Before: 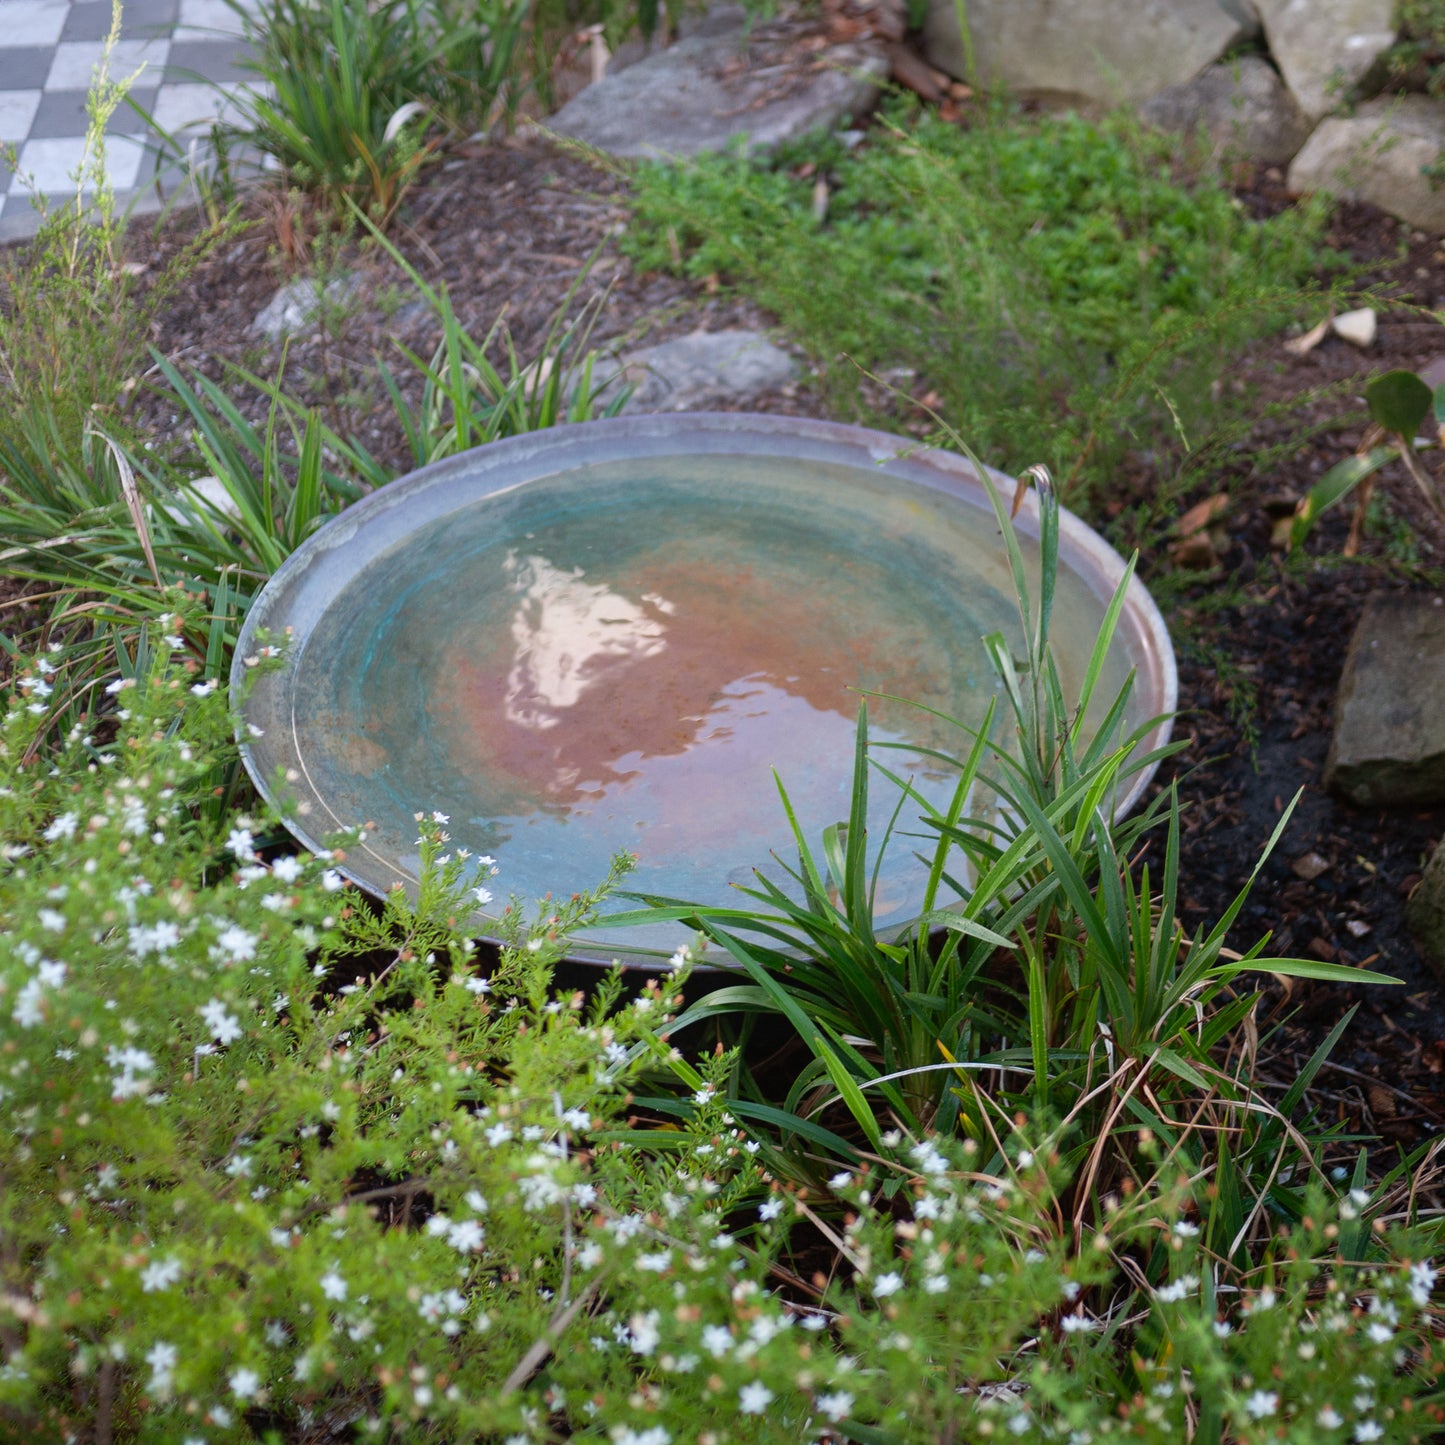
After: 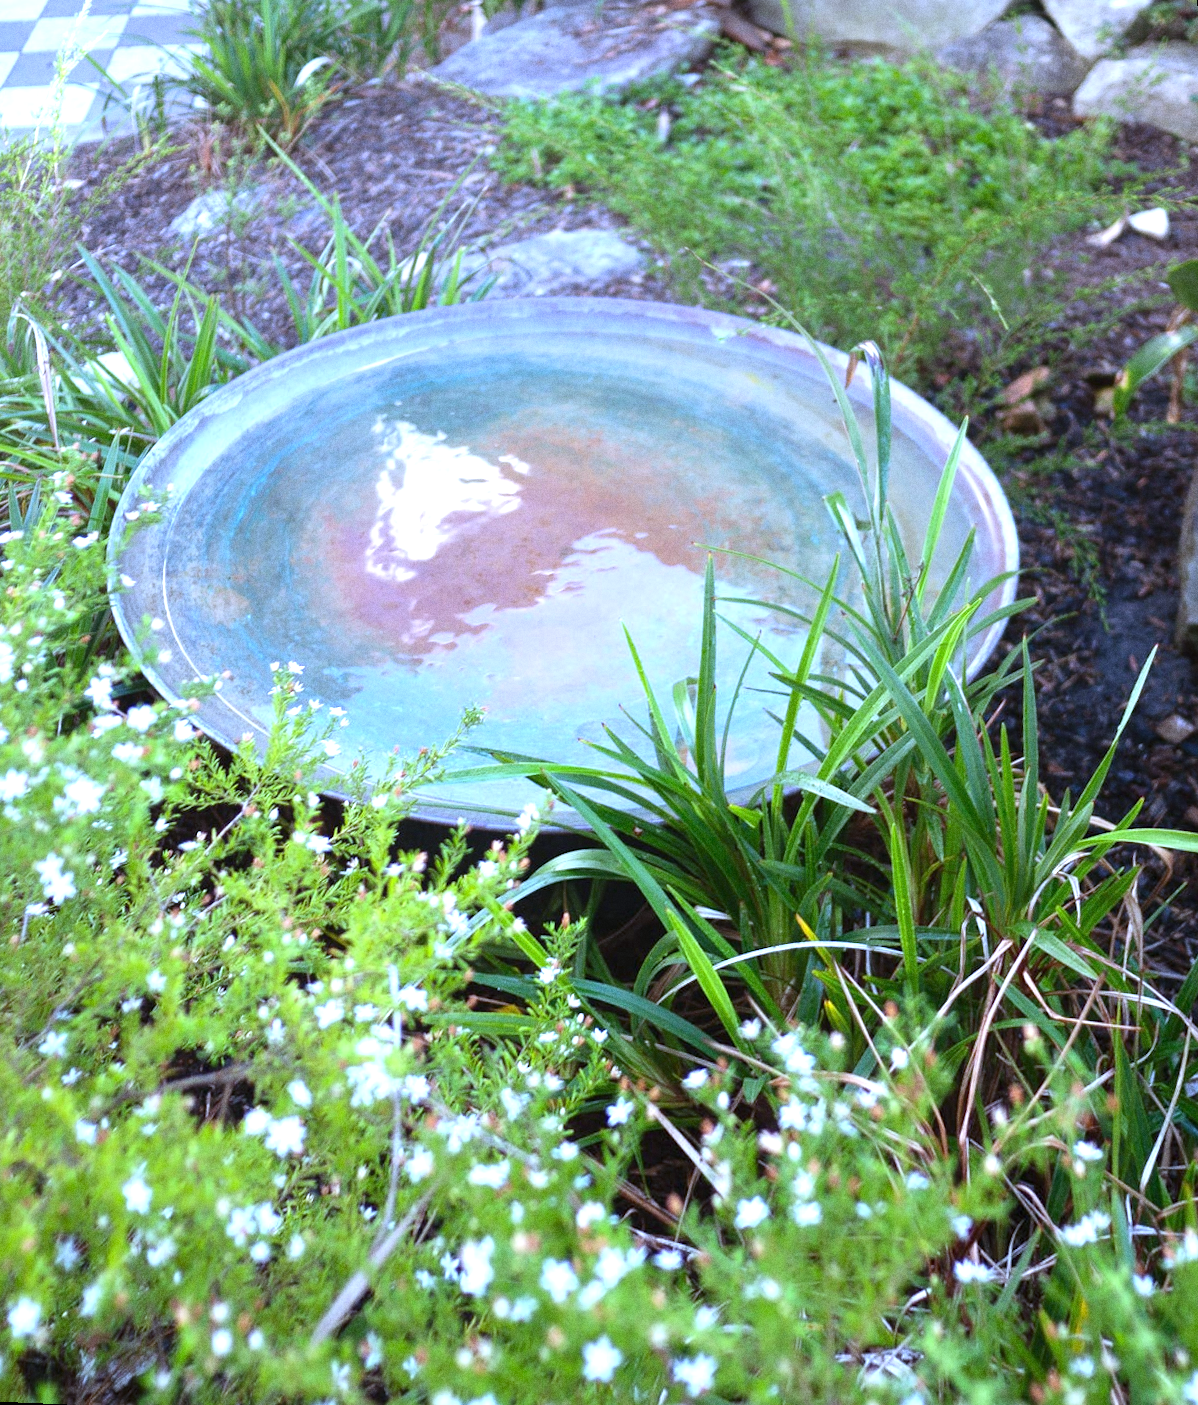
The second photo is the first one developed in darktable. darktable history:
exposure: black level correction 0, exposure 1.2 EV, compensate highlight preservation false
rotate and perspective: rotation 0.72°, lens shift (vertical) -0.352, lens shift (horizontal) -0.051, crop left 0.152, crop right 0.859, crop top 0.019, crop bottom 0.964
white balance: red 0.871, blue 1.249
grain: on, module defaults
